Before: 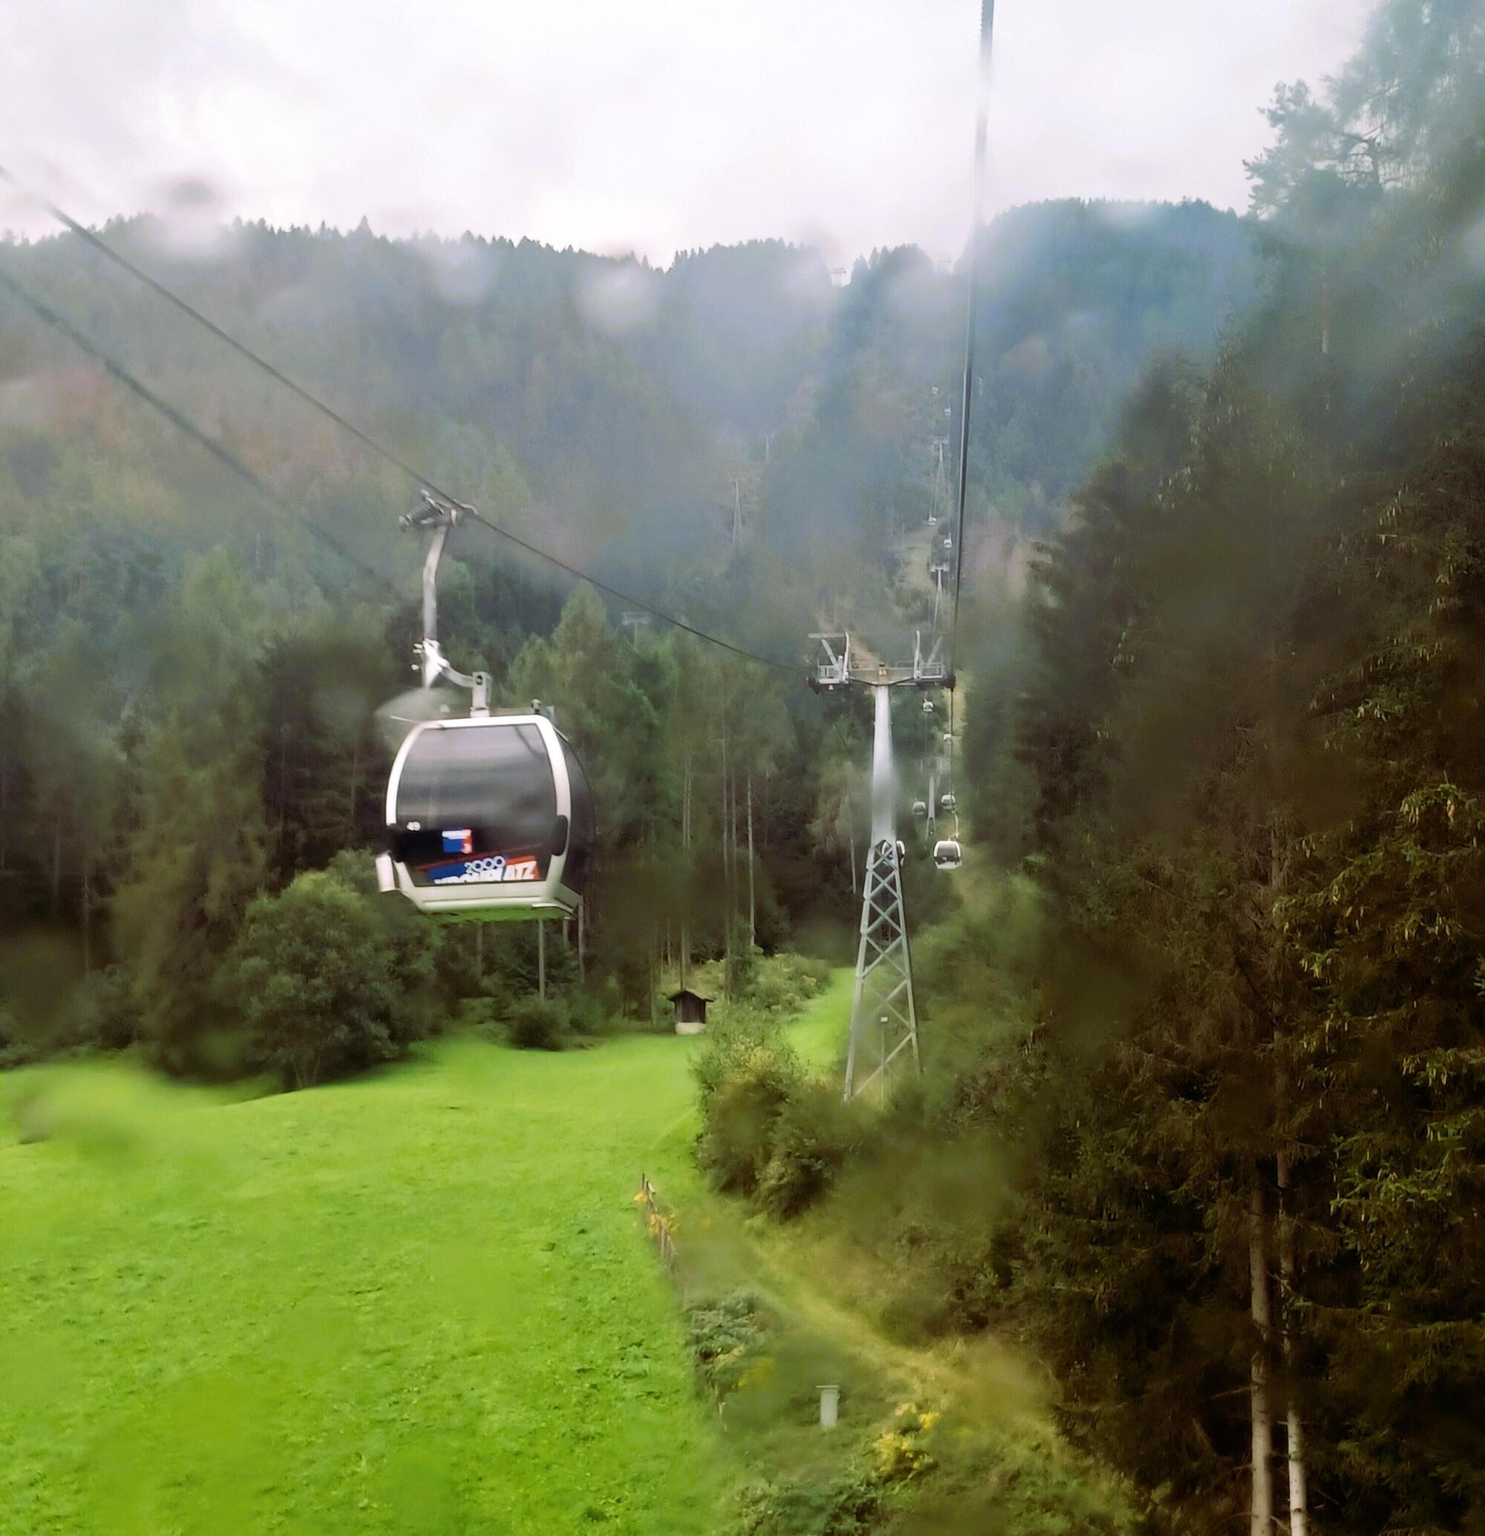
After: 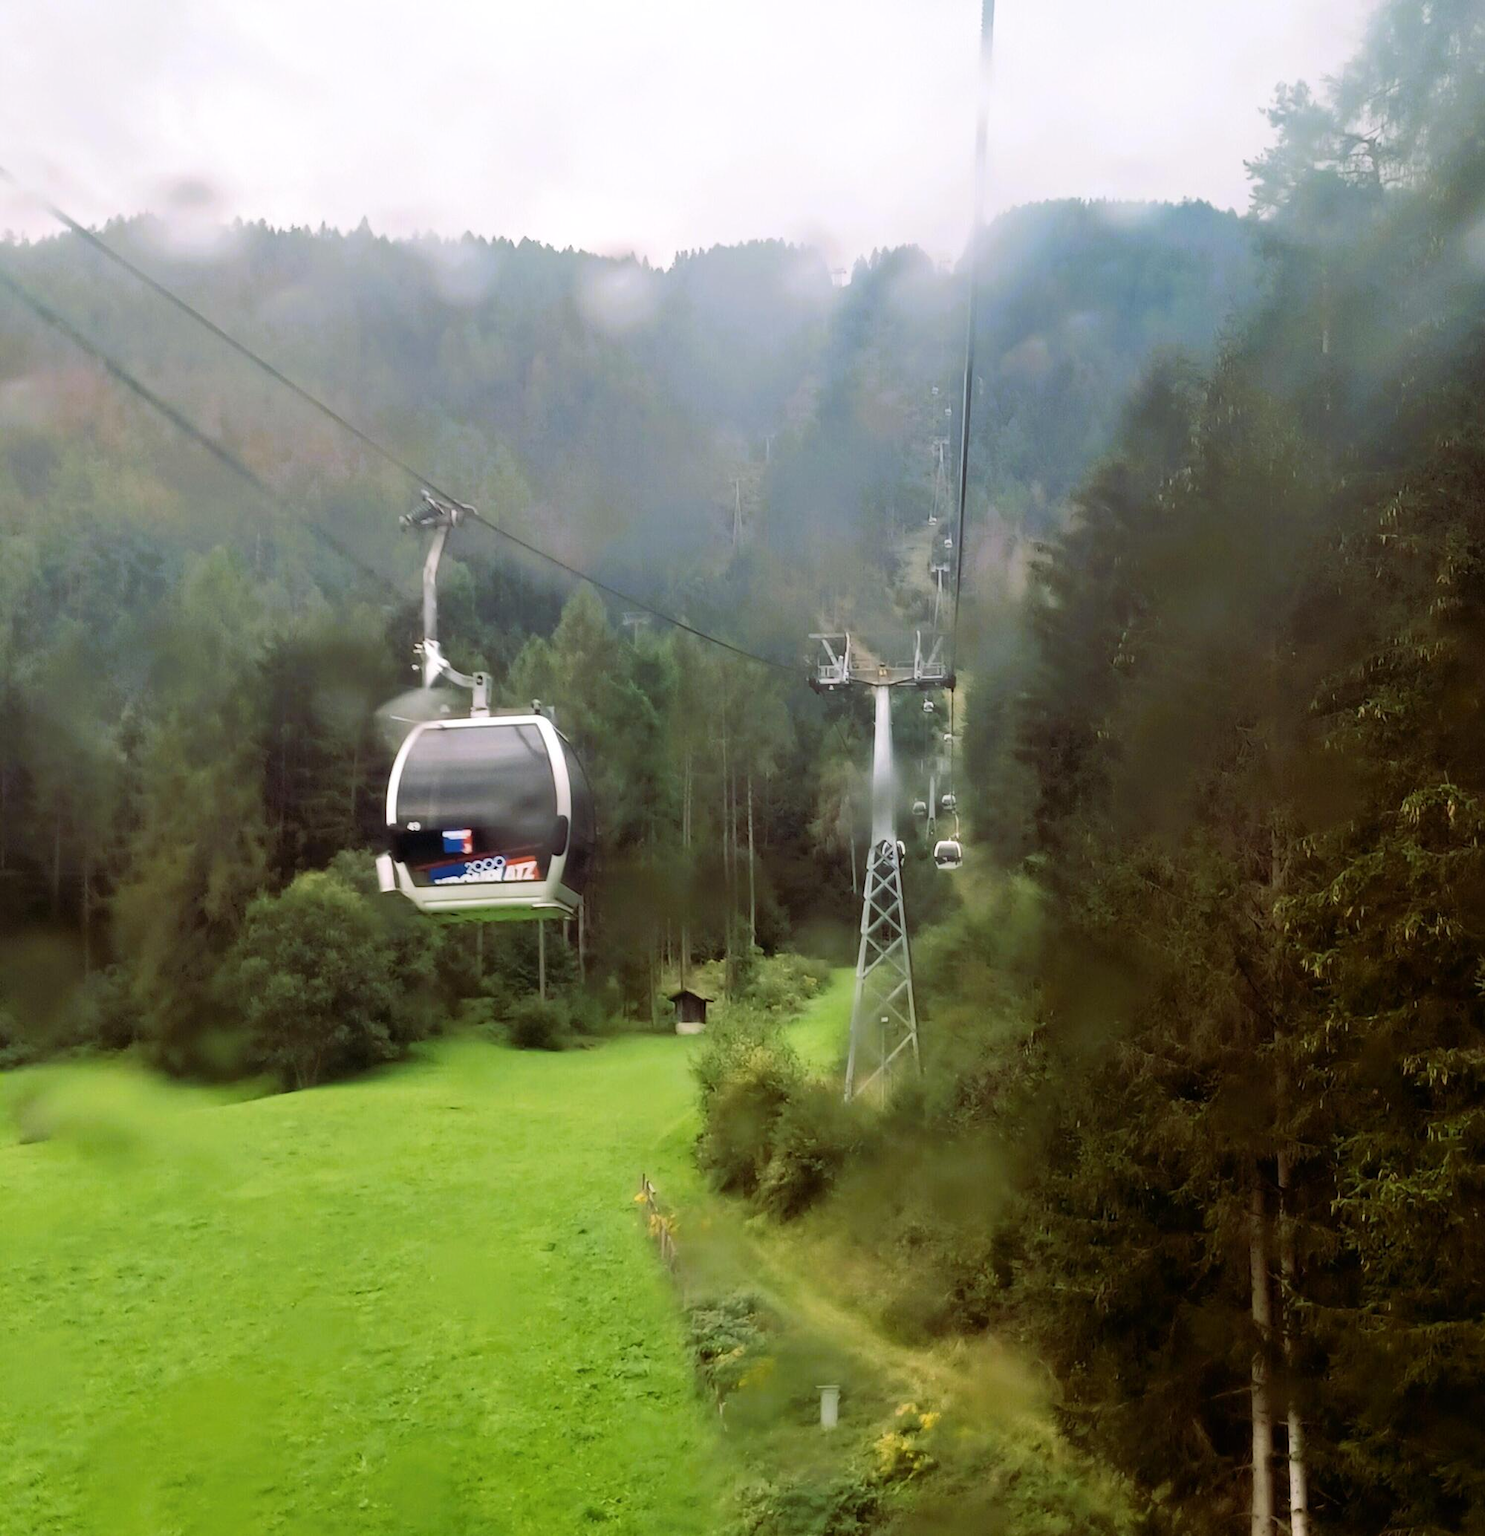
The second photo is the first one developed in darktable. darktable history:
shadows and highlights: radius 90.37, shadows -14.29, white point adjustment 0.169, highlights 32.65, compress 48.67%, soften with gaussian
